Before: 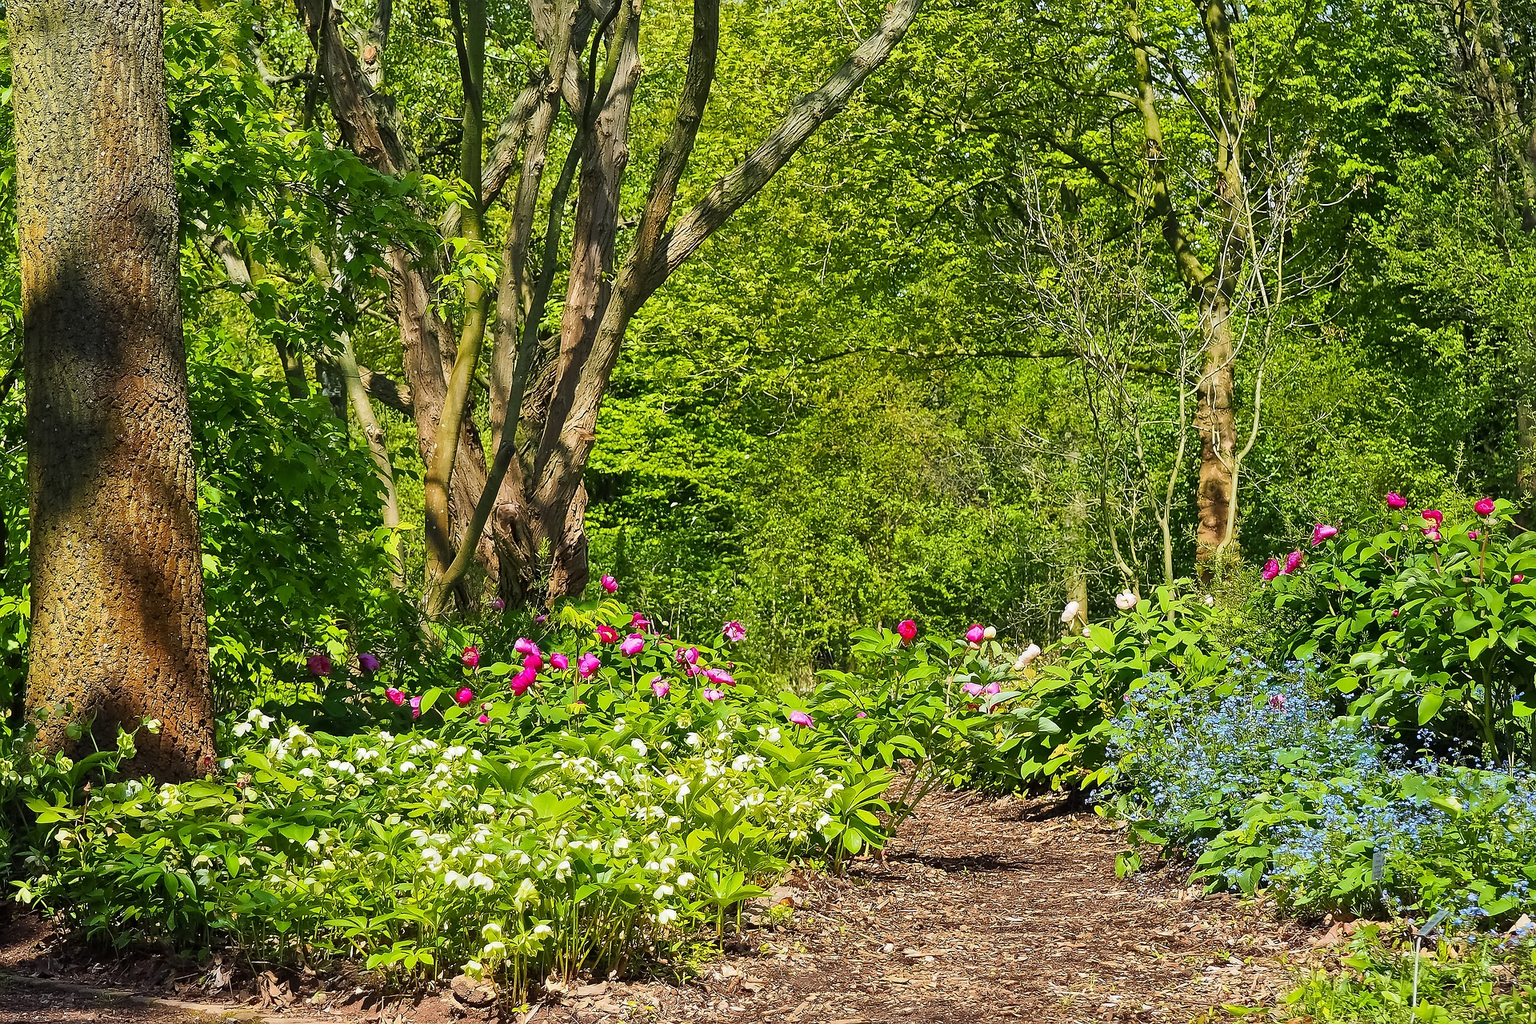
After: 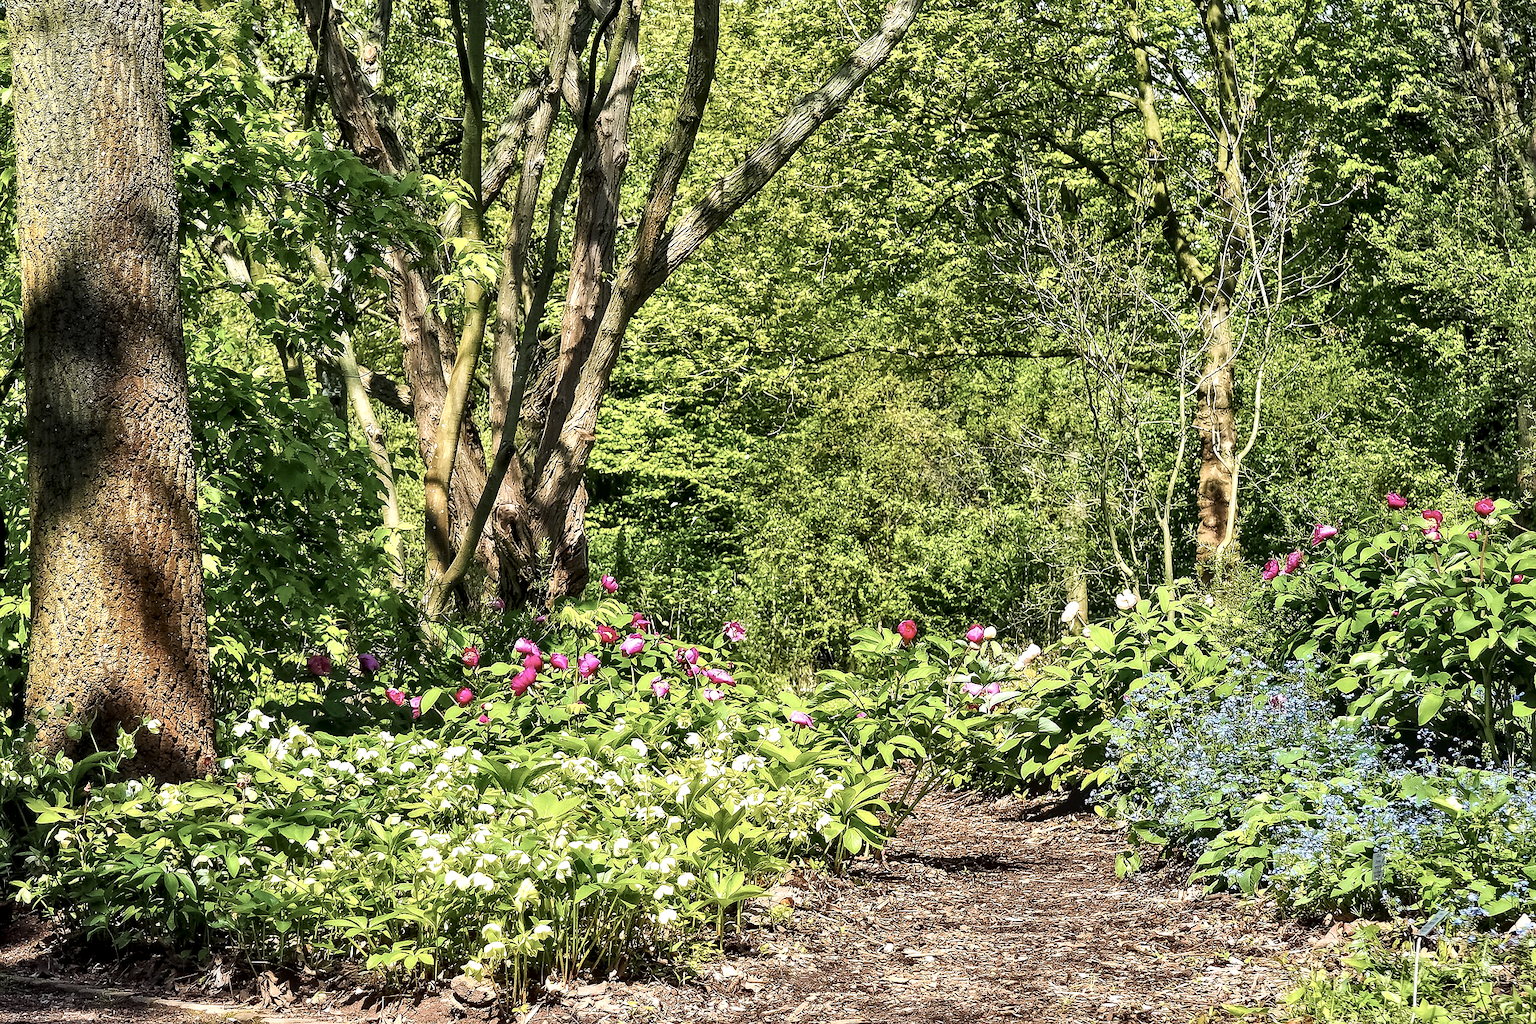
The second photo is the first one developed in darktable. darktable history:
local contrast: highlights 61%, detail 143%, midtone range 0.428
contrast equalizer: y [[0.536, 0.565, 0.581, 0.516, 0.52, 0.491], [0.5 ×6], [0.5 ×6], [0 ×6], [0 ×6]]
exposure: exposure 0.258 EV, compensate highlight preservation false
contrast brightness saturation: contrast 0.1, saturation -0.3
velvia: strength 6%
